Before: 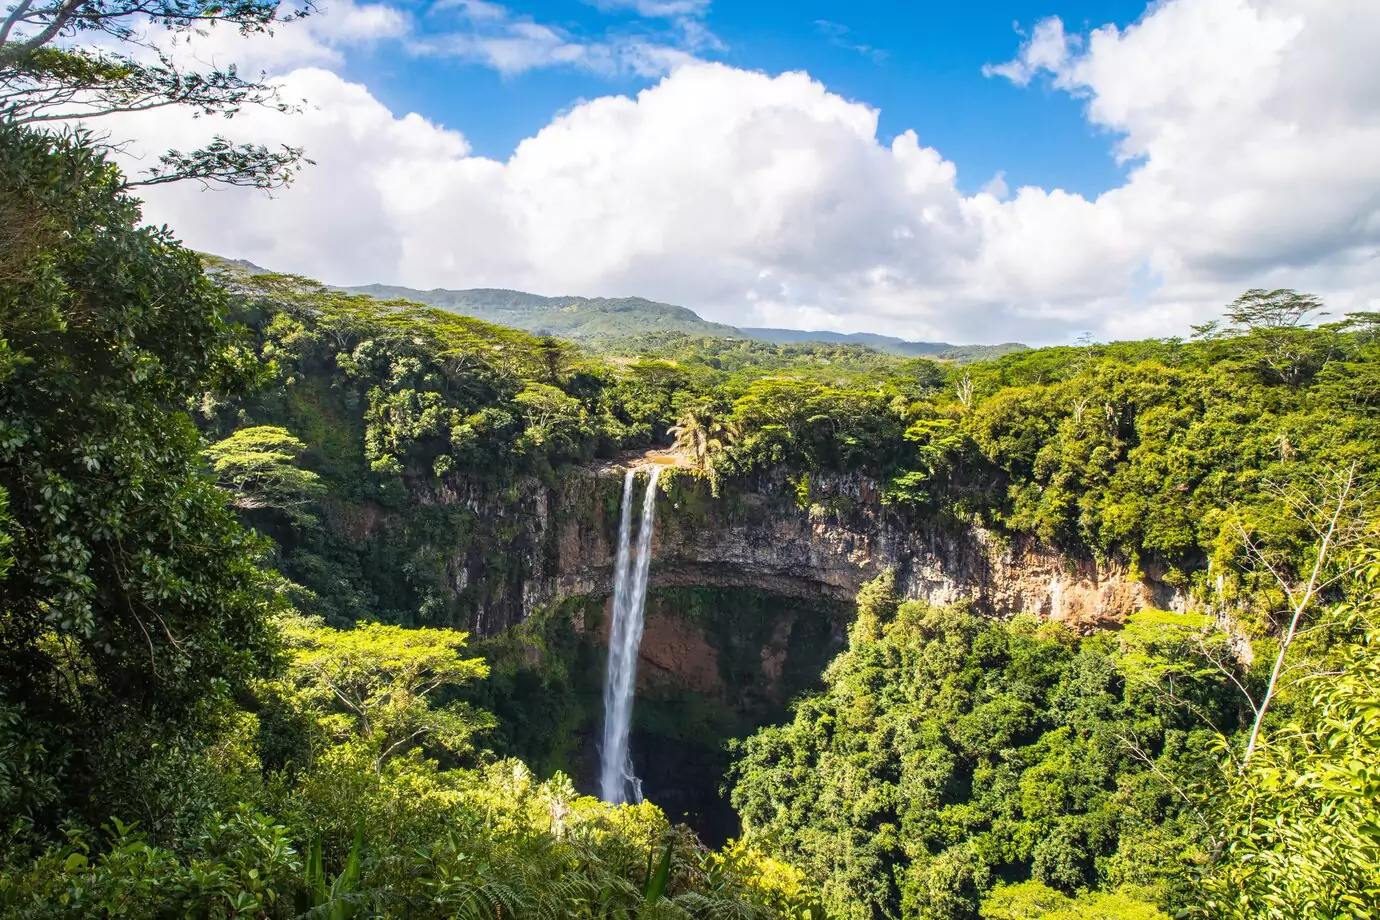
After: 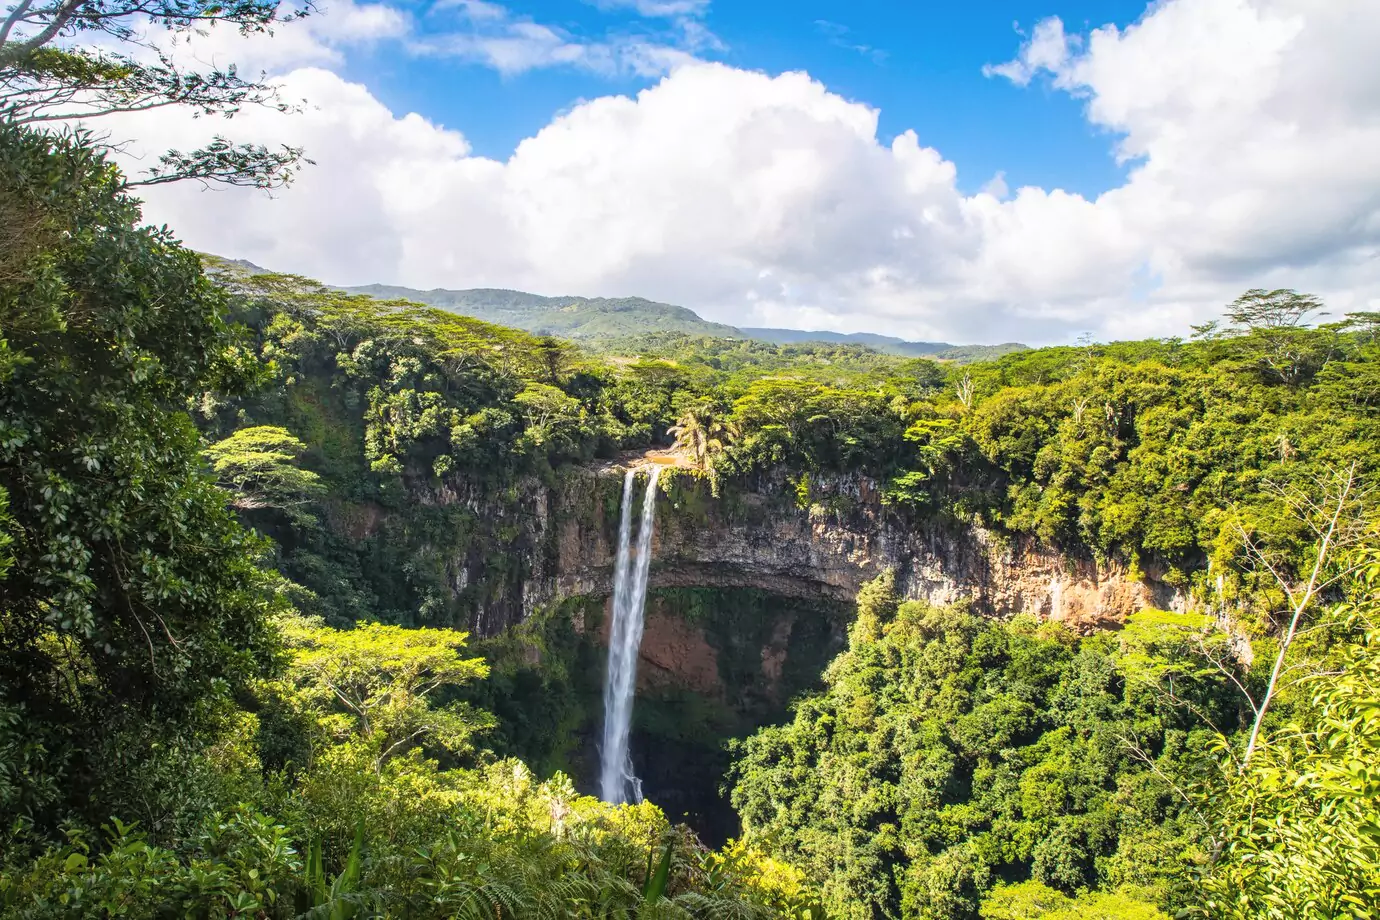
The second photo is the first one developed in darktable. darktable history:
contrast brightness saturation: contrast 0.046, brightness 0.057, saturation 0.014
